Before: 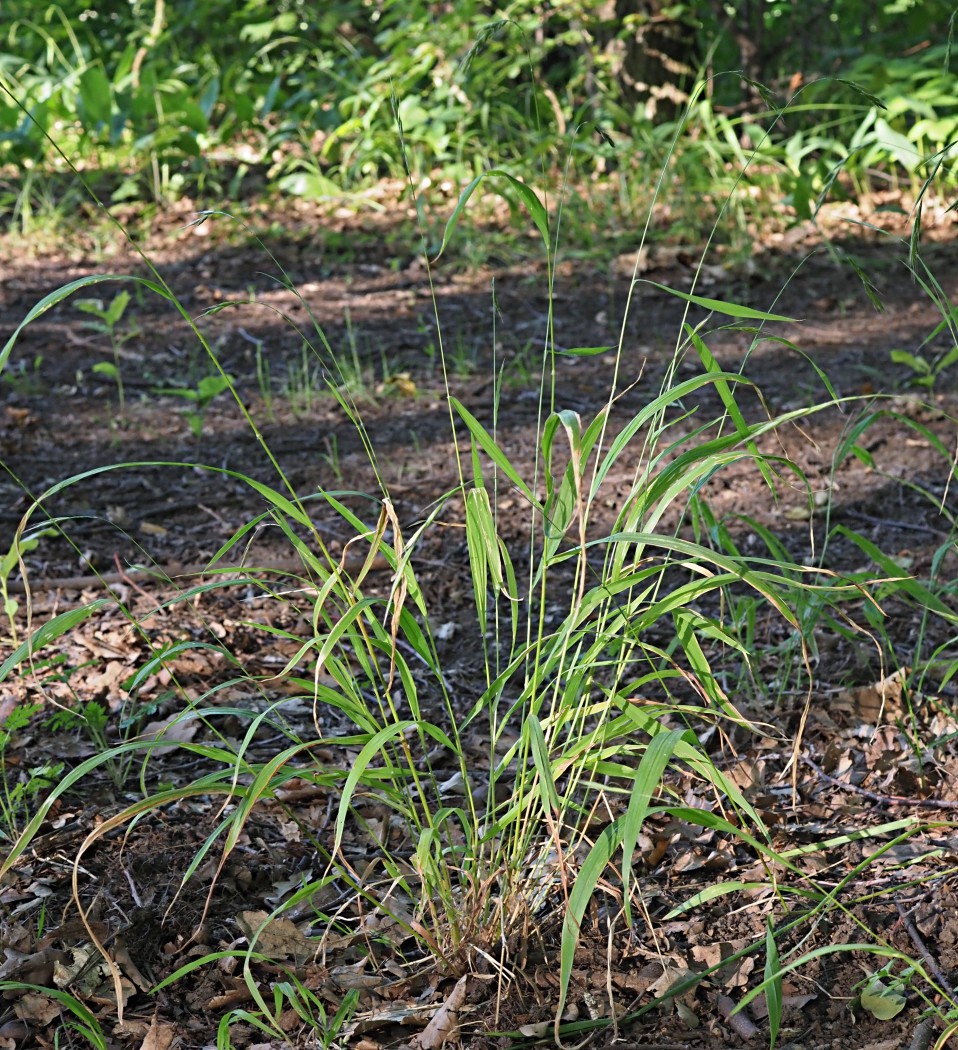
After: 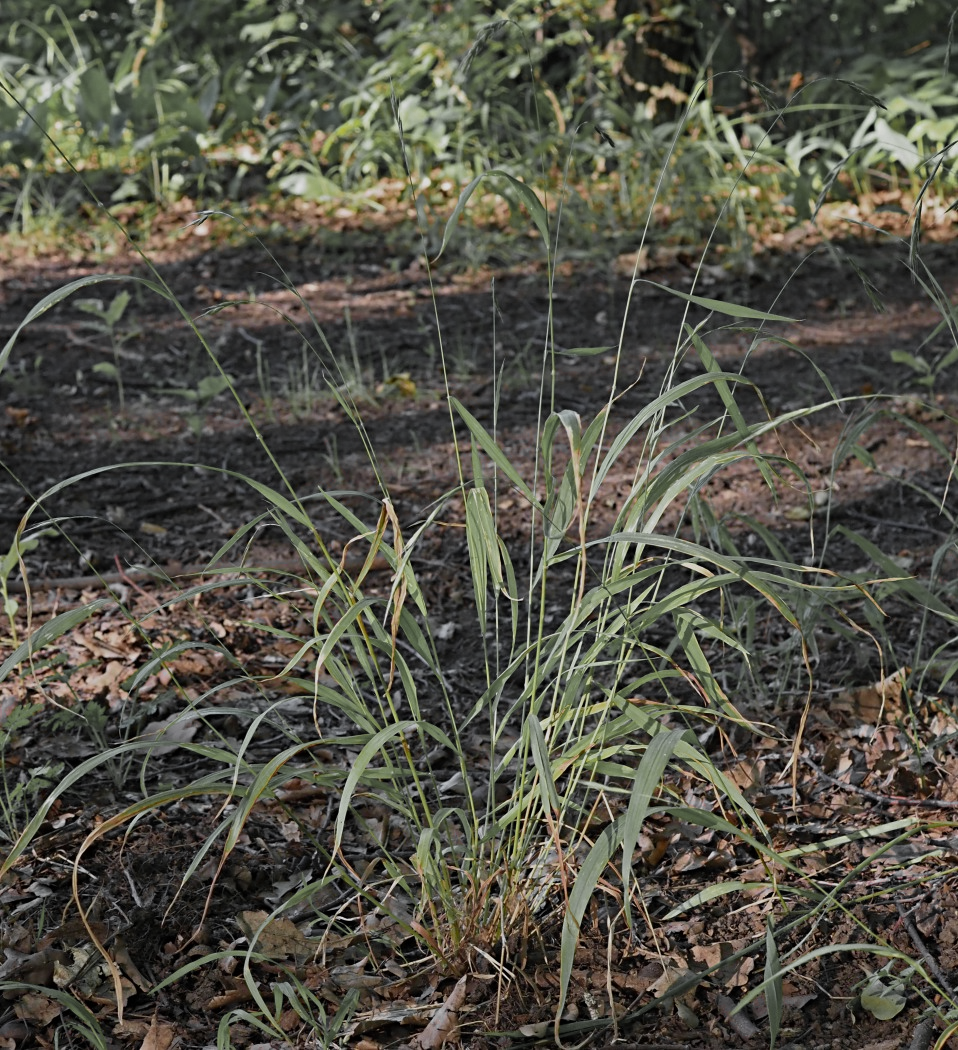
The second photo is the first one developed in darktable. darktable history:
color zones: curves: ch0 [(0.004, 0.388) (0.125, 0.392) (0.25, 0.404) (0.375, 0.5) (0.5, 0.5) (0.625, 0.5) (0.75, 0.5) (0.875, 0.5)]; ch1 [(0, 0.5) (0.125, 0.5) (0.25, 0.5) (0.375, 0.124) (0.524, 0.124) (0.645, 0.128) (0.789, 0.132) (0.914, 0.096) (0.998, 0.068)]
exposure: exposure -0.467 EV, compensate exposure bias true, compensate highlight preservation false
